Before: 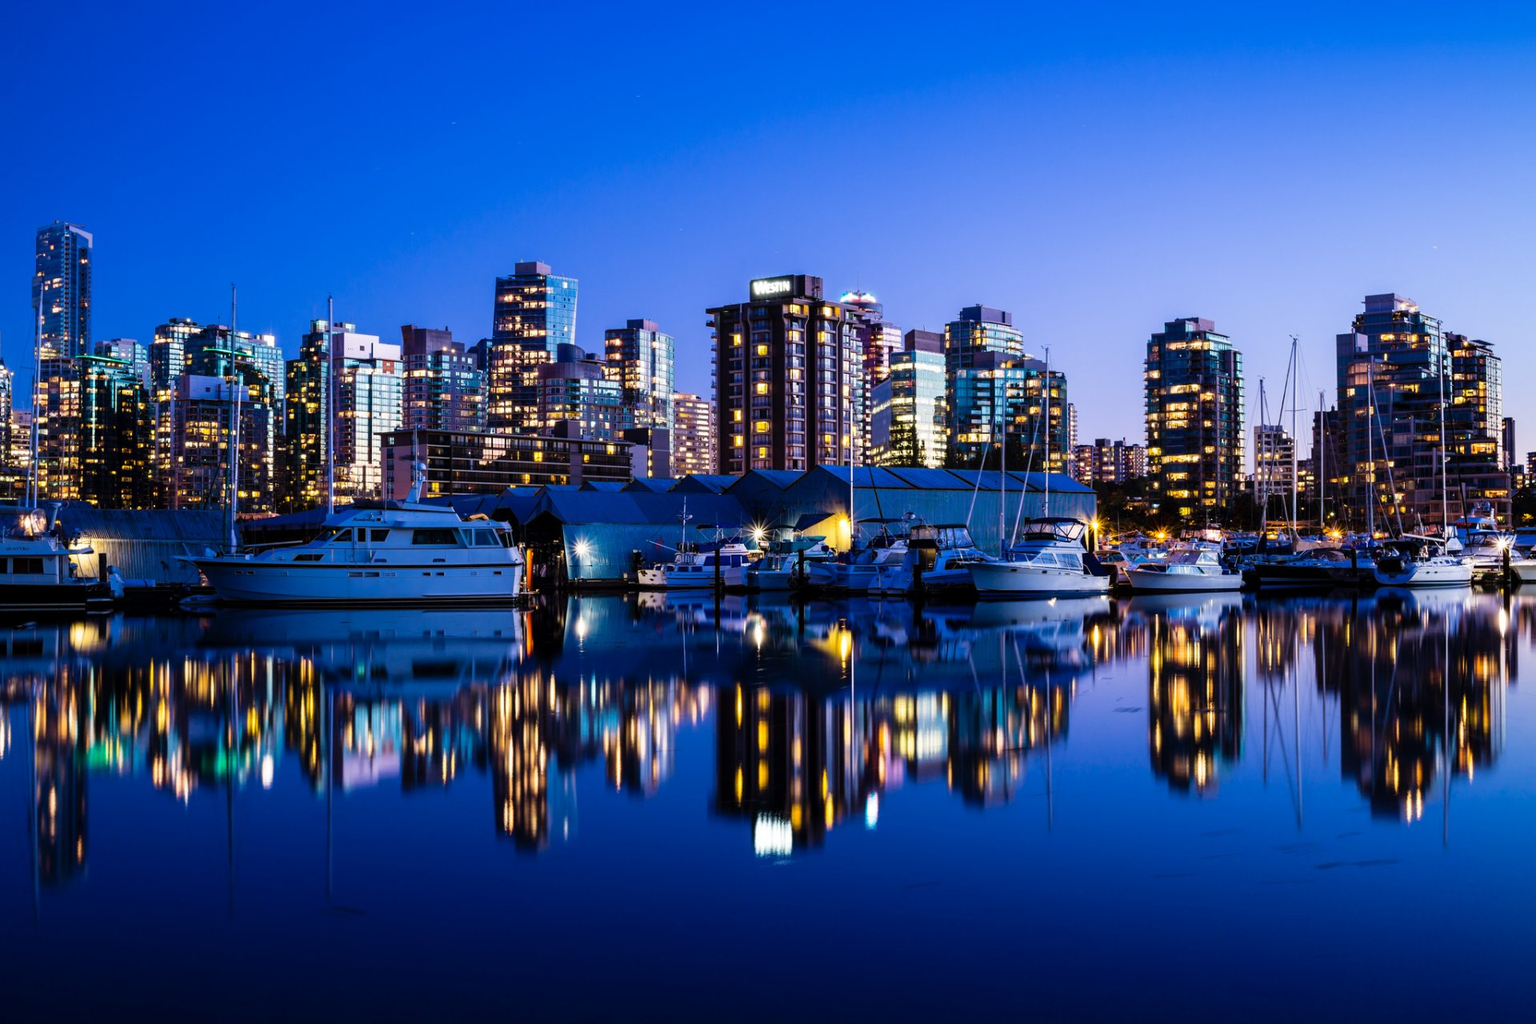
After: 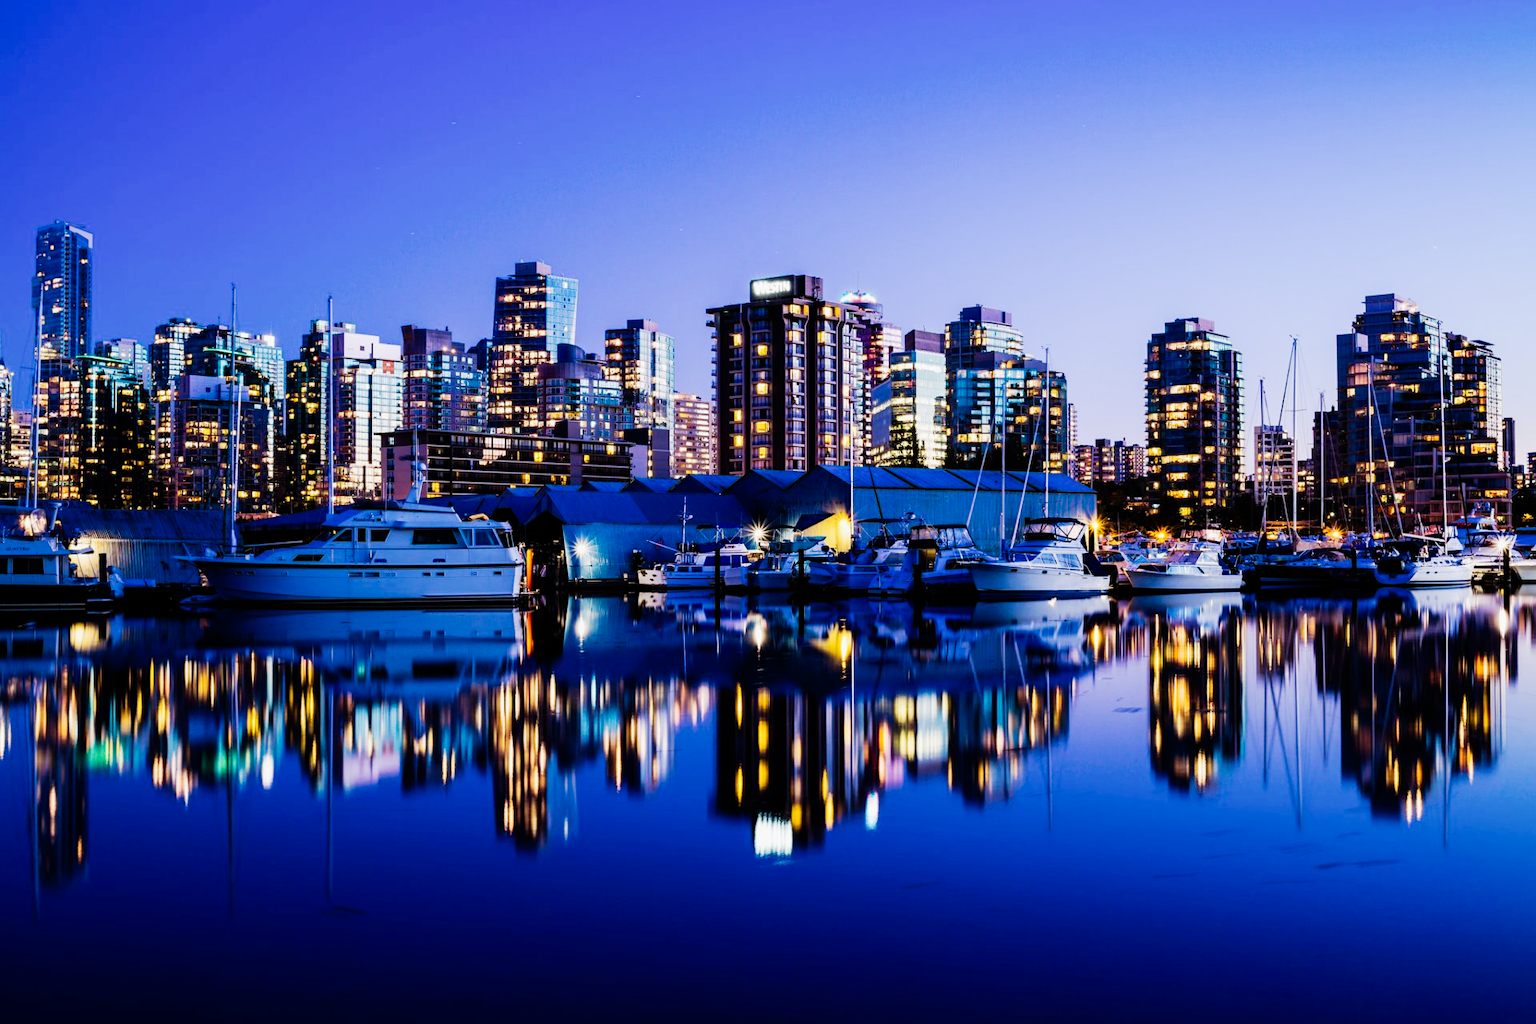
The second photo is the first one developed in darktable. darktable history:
tone curve: curves: ch0 [(0, 0) (0.037, 0.011) (0.135, 0.093) (0.266, 0.281) (0.461, 0.555) (0.581, 0.716) (0.675, 0.793) (0.767, 0.849) (0.91, 0.924) (1, 0.979)]; ch1 [(0, 0) (0.292, 0.278) (0.419, 0.423) (0.493, 0.492) (0.506, 0.5) (0.534, 0.529) (0.562, 0.562) (0.641, 0.663) (0.754, 0.76) (1, 1)]; ch2 [(0, 0) (0.294, 0.3) (0.361, 0.372) (0.429, 0.445) (0.478, 0.486) (0.502, 0.498) (0.518, 0.522) (0.531, 0.549) (0.561, 0.579) (0.64, 0.645) (0.7, 0.7) (0.861, 0.808) (1, 0.951)], preserve colors none
